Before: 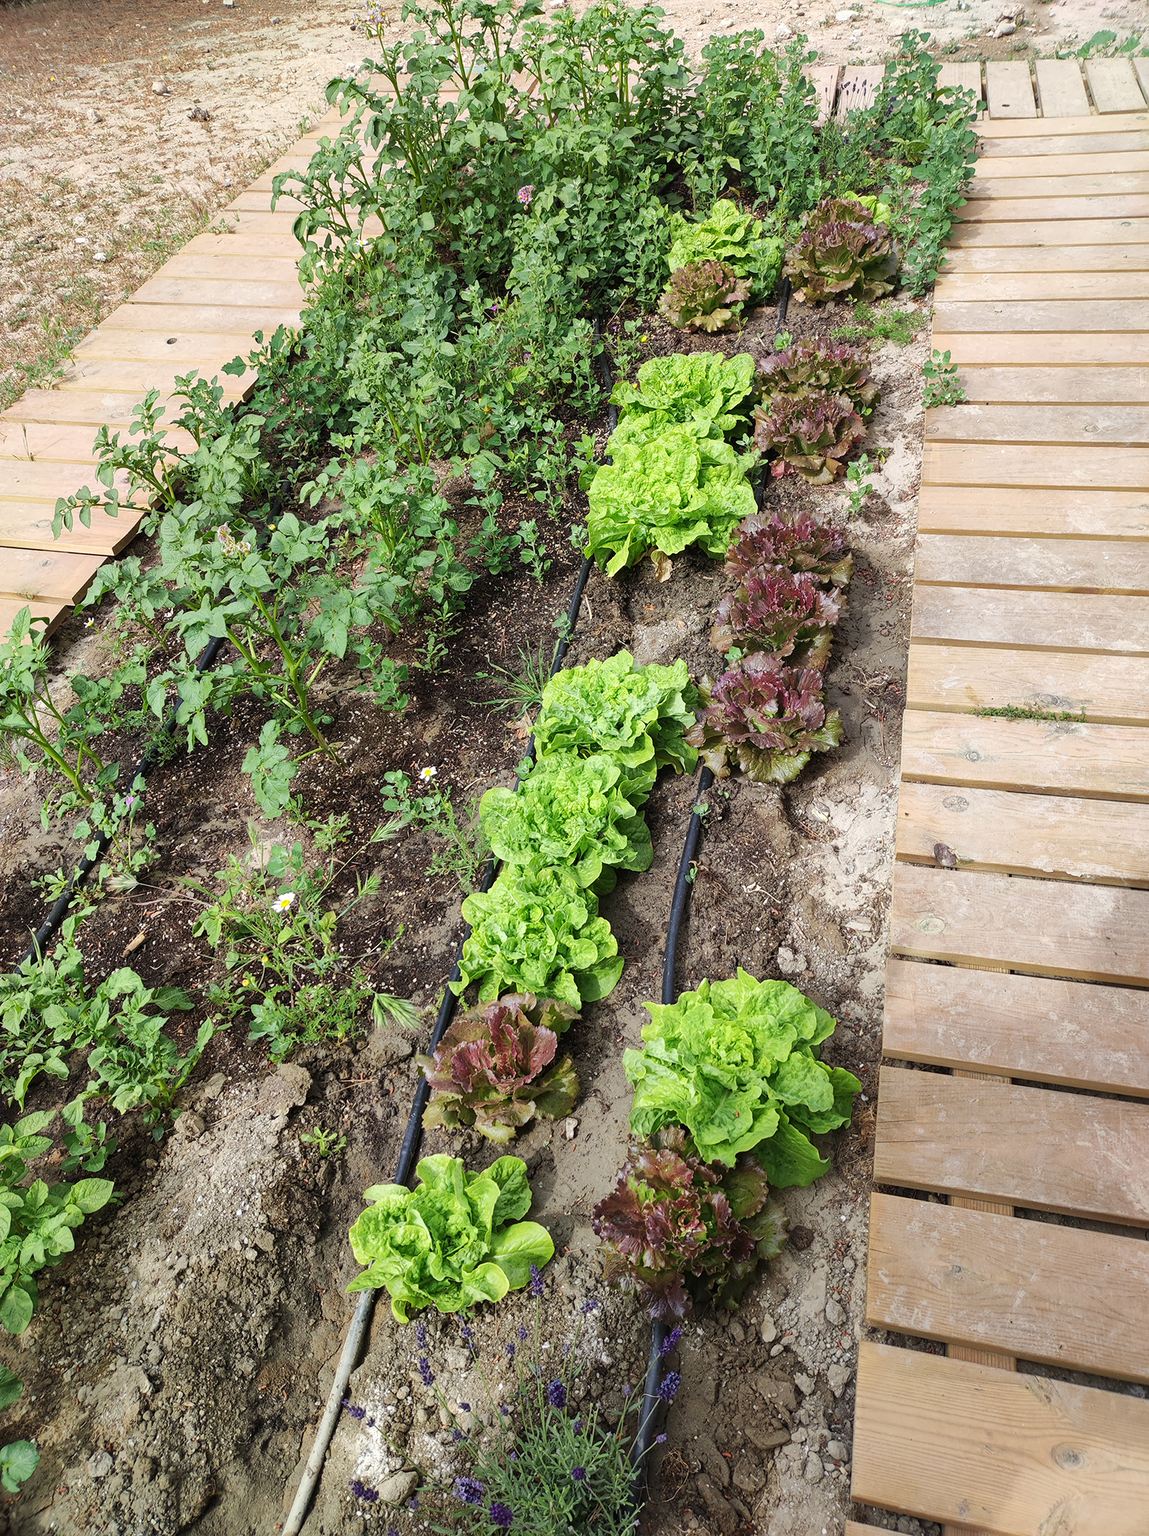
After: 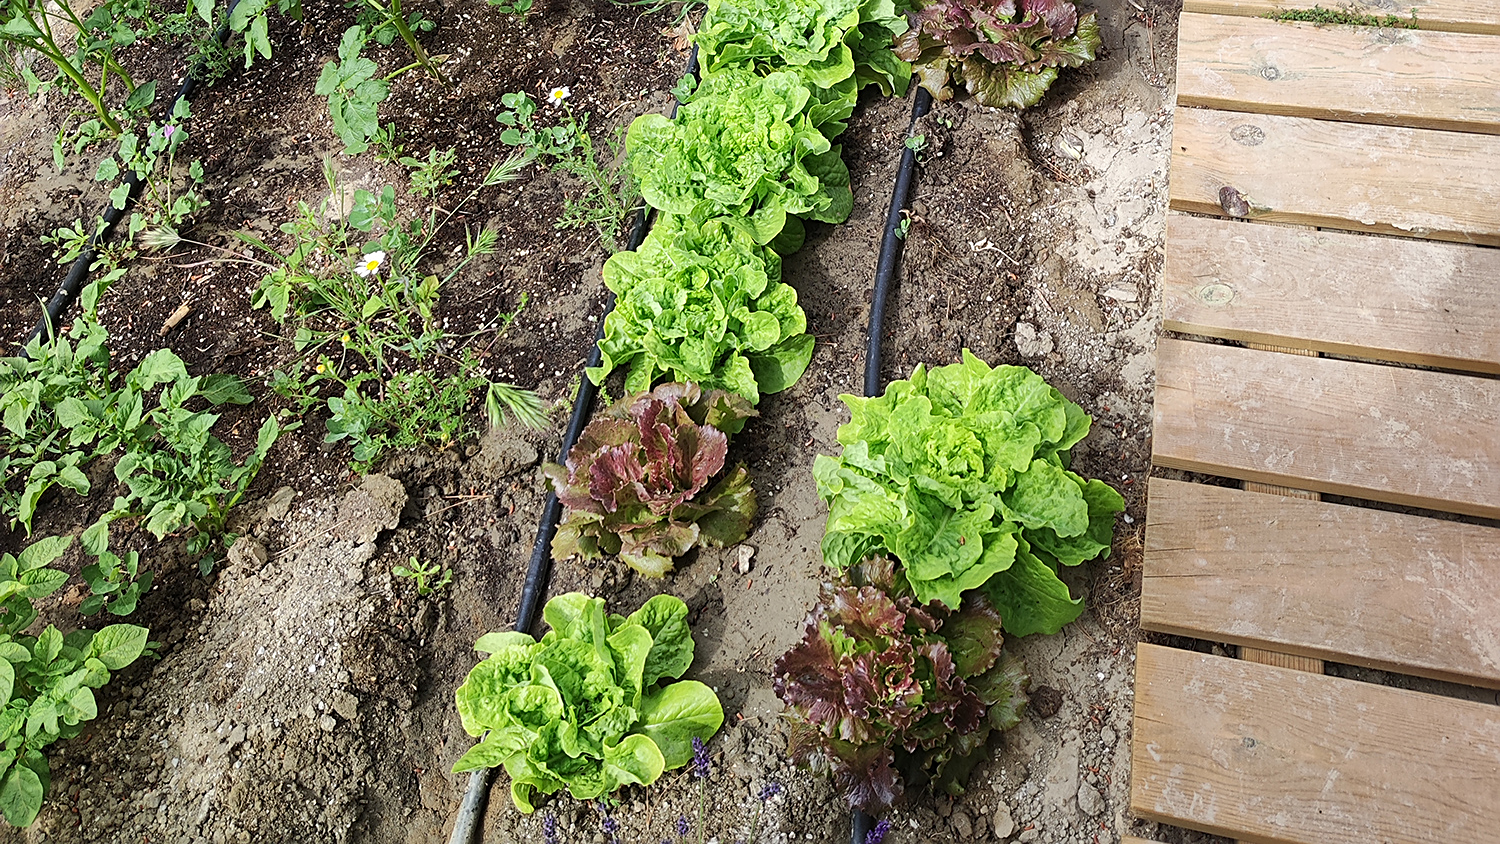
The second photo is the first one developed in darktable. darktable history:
crop: top 45.621%, bottom 12.272%
sharpen: on, module defaults
